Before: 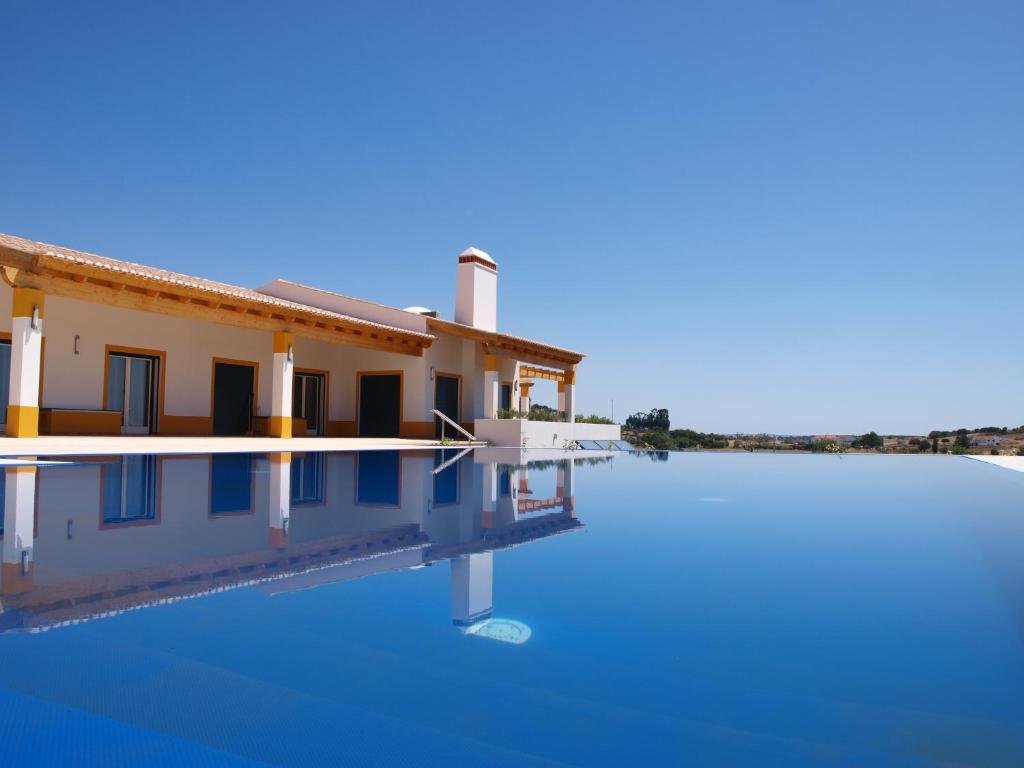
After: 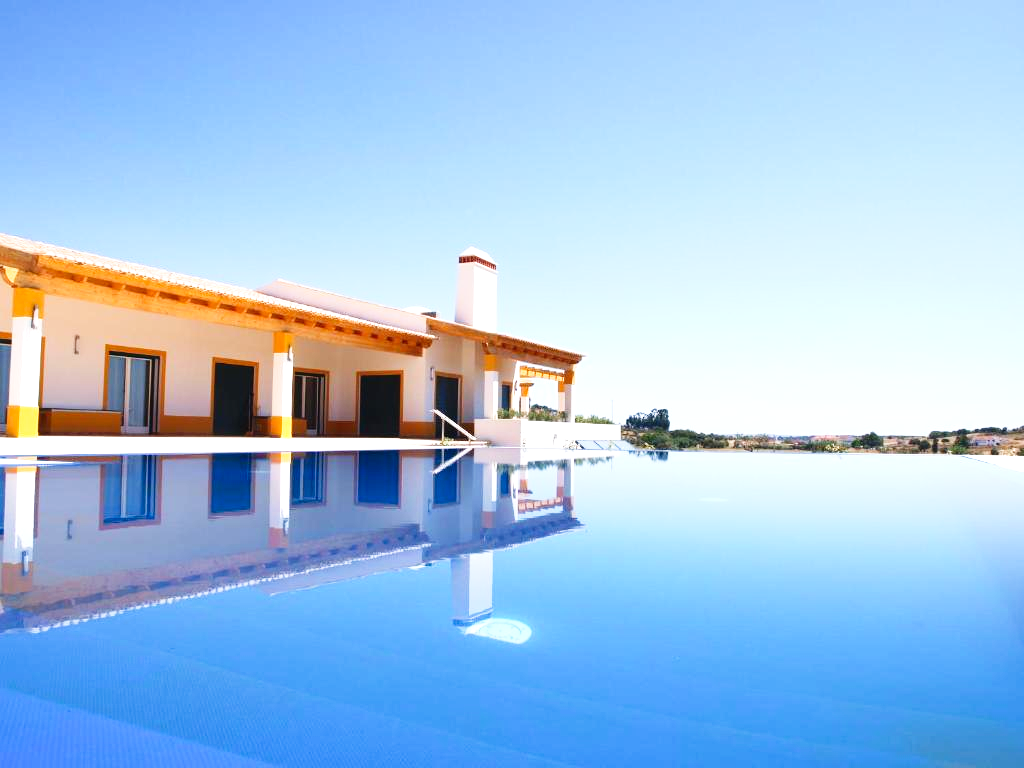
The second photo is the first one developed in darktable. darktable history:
tone curve: curves: ch0 [(0, 0.024) (0.049, 0.038) (0.176, 0.162) (0.311, 0.337) (0.416, 0.471) (0.565, 0.658) (0.817, 0.911) (1, 1)]; ch1 [(0, 0) (0.339, 0.358) (0.445, 0.439) (0.476, 0.47) (0.504, 0.504) (0.53, 0.511) (0.557, 0.558) (0.627, 0.664) (0.728, 0.786) (1, 1)]; ch2 [(0, 0) (0.327, 0.324) (0.417, 0.44) (0.46, 0.453) (0.502, 0.504) (0.526, 0.52) (0.549, 0.561) (0.619, 0.657) (0.76, 0.765) (1, 1)], preserve colors none
exposure: black level correction 0, exposure 1.001 EV, compensate exposure bias true, compensate highlight preservation false
